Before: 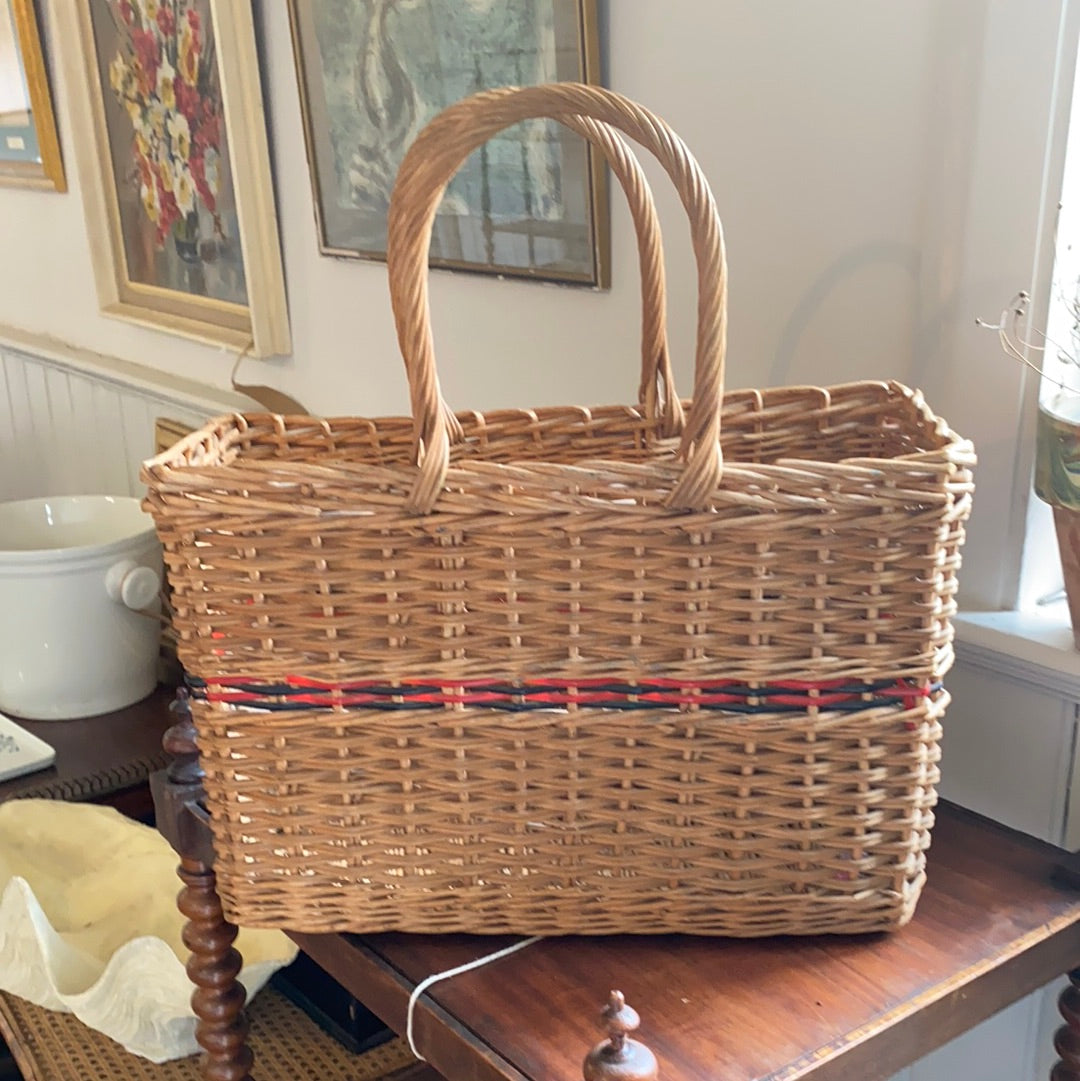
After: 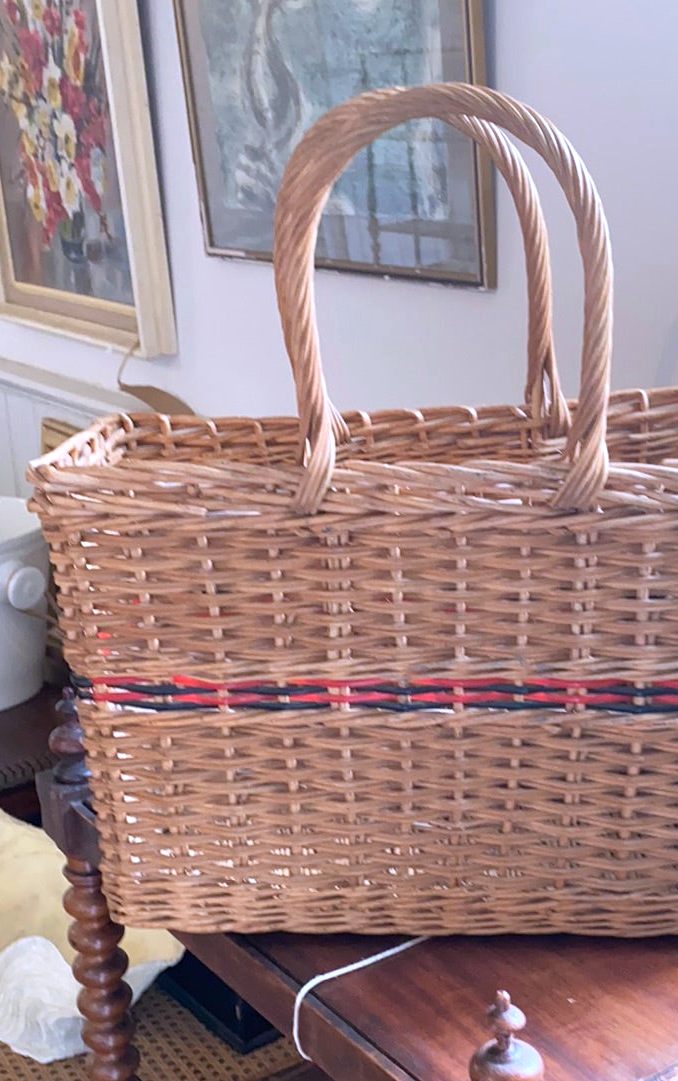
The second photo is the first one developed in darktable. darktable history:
color calibration: illuminant as shot in camera, x 0.379, y 0.396, temperature 4138.76 K
exposure: exposure 0.178 EV, compensate exposure bias true, compensate highlight preservation false
crop: left 10.644%, right 26.528%
